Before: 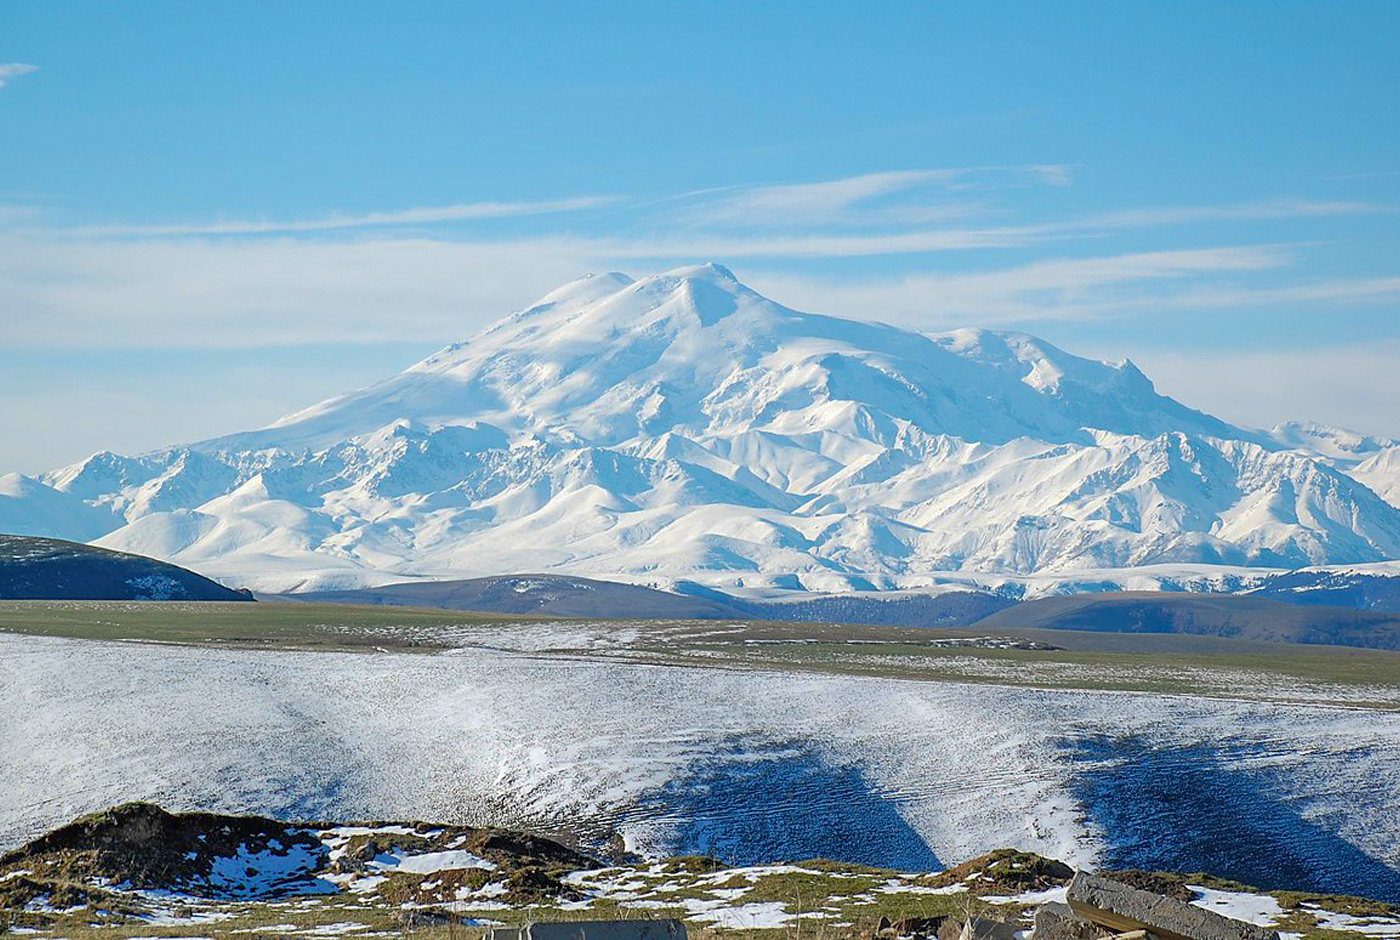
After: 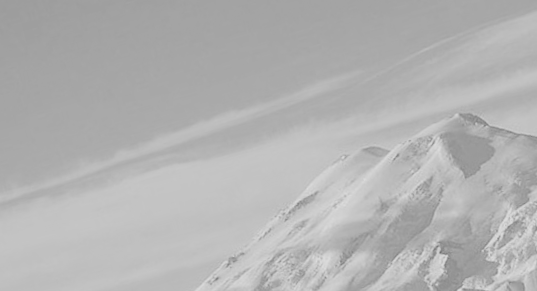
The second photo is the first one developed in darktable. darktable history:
crop and rotate: left 10.817%, top 0.062%, right 47.194%, bottom 53.626%
exposure: exposure -0.151 EV, compensate highlight preservation false
rotate and perspective: rotation -14.8°, crop left 0.1, crop right 0.903, crop top 0.25, crop bottom 0.748
sigmoid: on, module defaults
monochrome: on, module defaults
